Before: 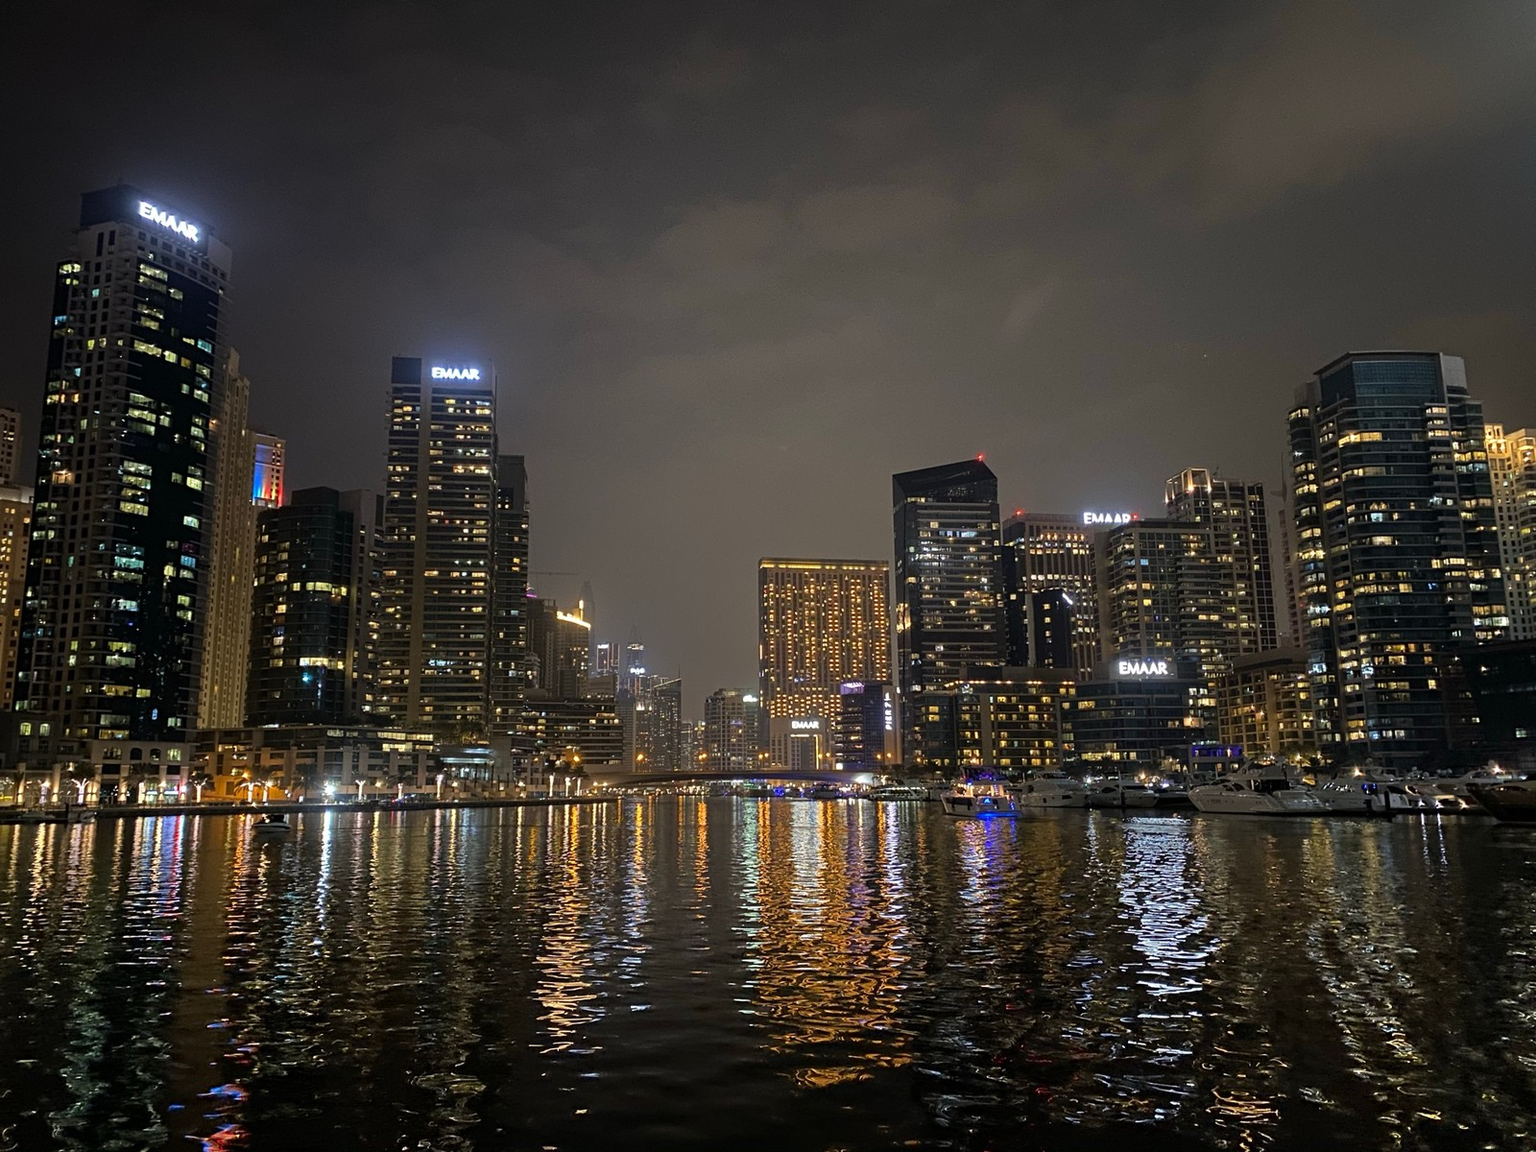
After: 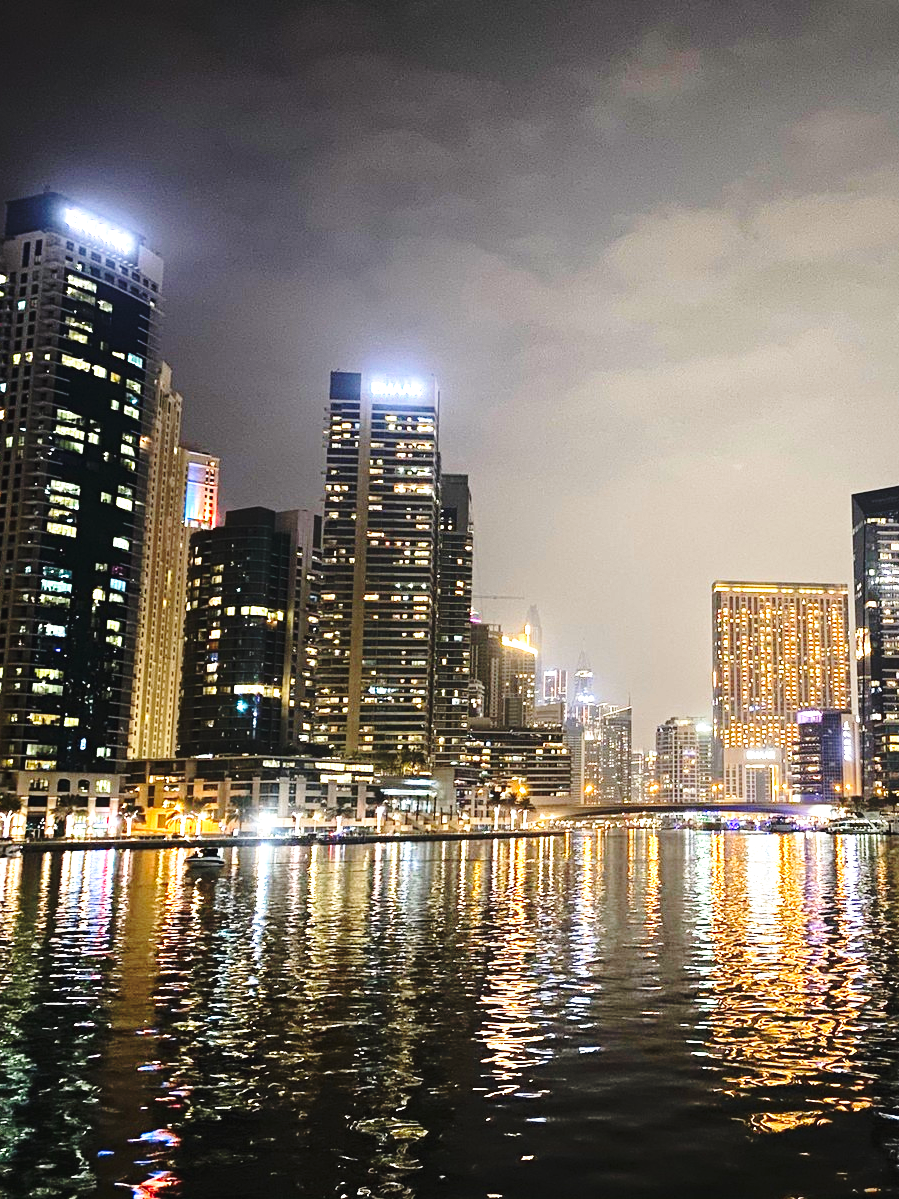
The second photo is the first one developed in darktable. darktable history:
exposure: black level correction -0.002, exposure 1.328 EV, compensate exposure bias true, compensate highlight preservation false
base curve: curves: ch0 [(0, 0) (0.036, 0.037) (0.121, 0.228) (0.46, 0.76) (0.859, 0.983) (1, 1)], preserve colors none
tone equalizer: -8 EV -0.396 EV, -7 EV -0.412 EV, -6 EV -0.372 EV, -5 EV -0.198 EV, -3 EV 0.2 EV, -2 EV 0.344 EV, -1 EV 0.388 EV, +0 EV 0.432 EV, edges refinement/feathering 500, mask exposure compensation -1.57 EV, preserve details no
crop: left 4.895%, right 38.856%
